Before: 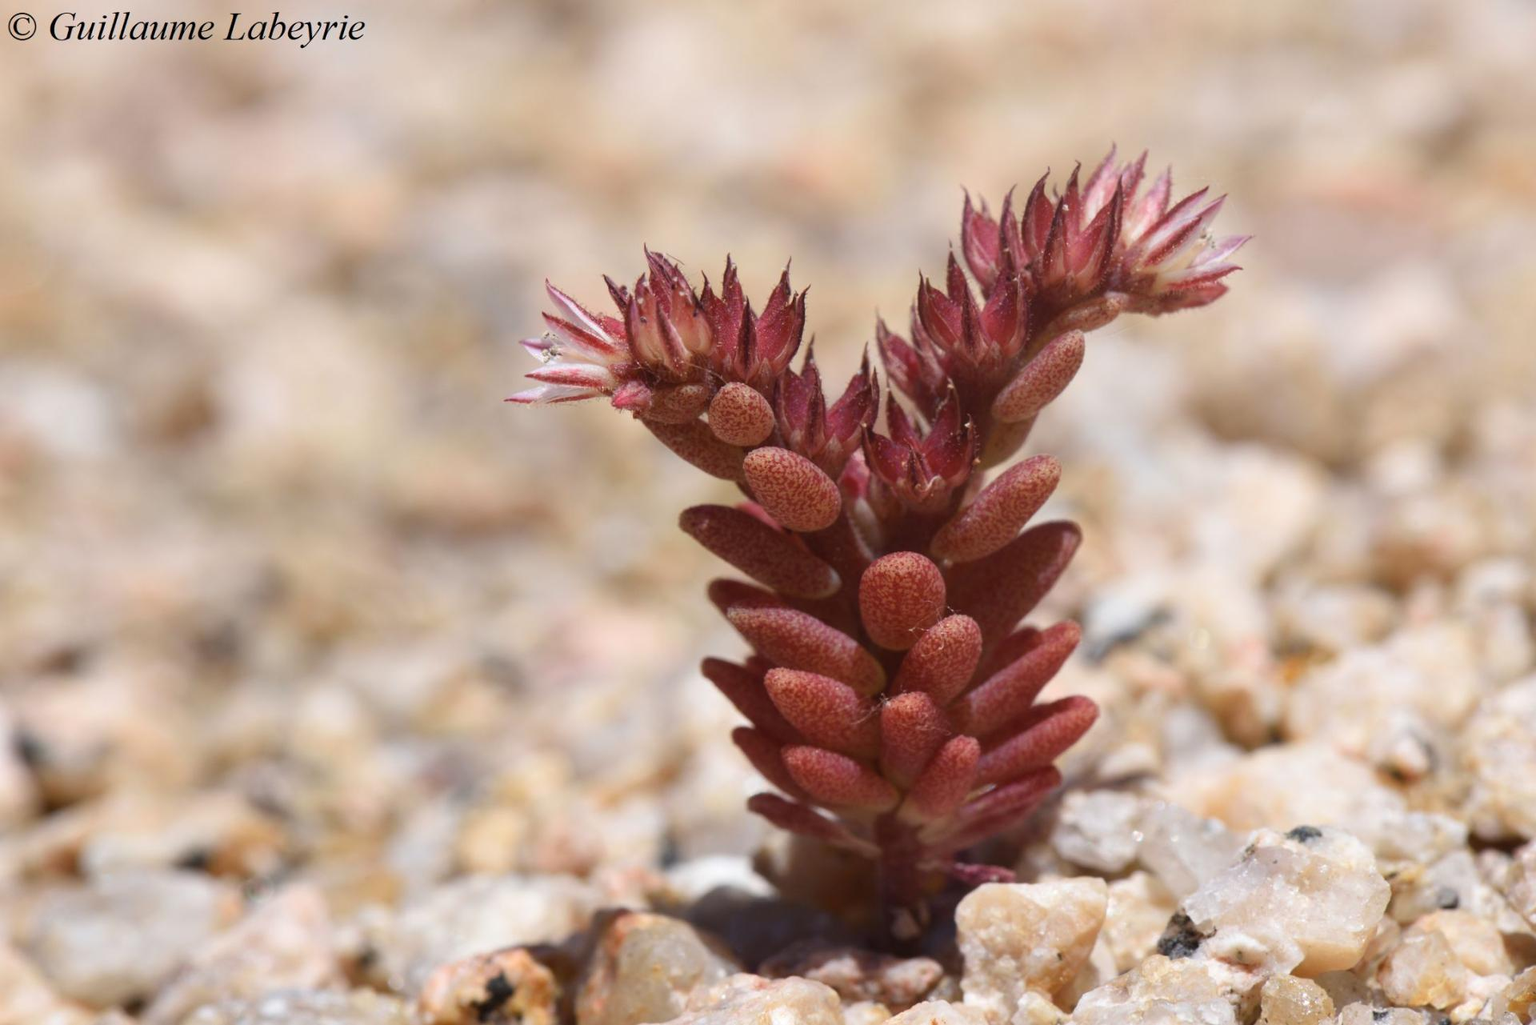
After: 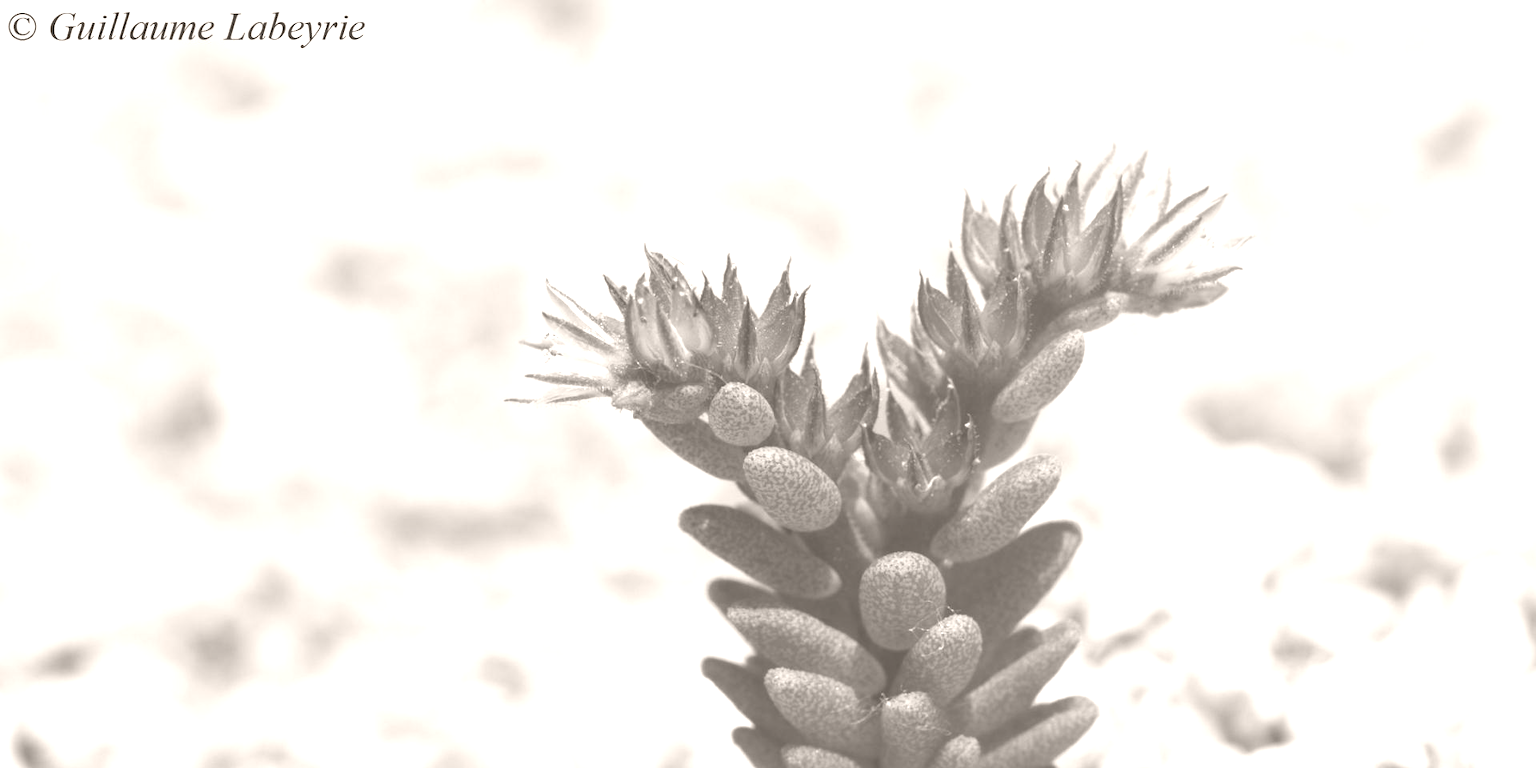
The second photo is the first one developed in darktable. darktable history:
color balance: output saturation 120%
crop: bottom 24.988%
colorize: hue 34.49°, saturation 35.33%, source mix 100%, lightness 55%, version 1
